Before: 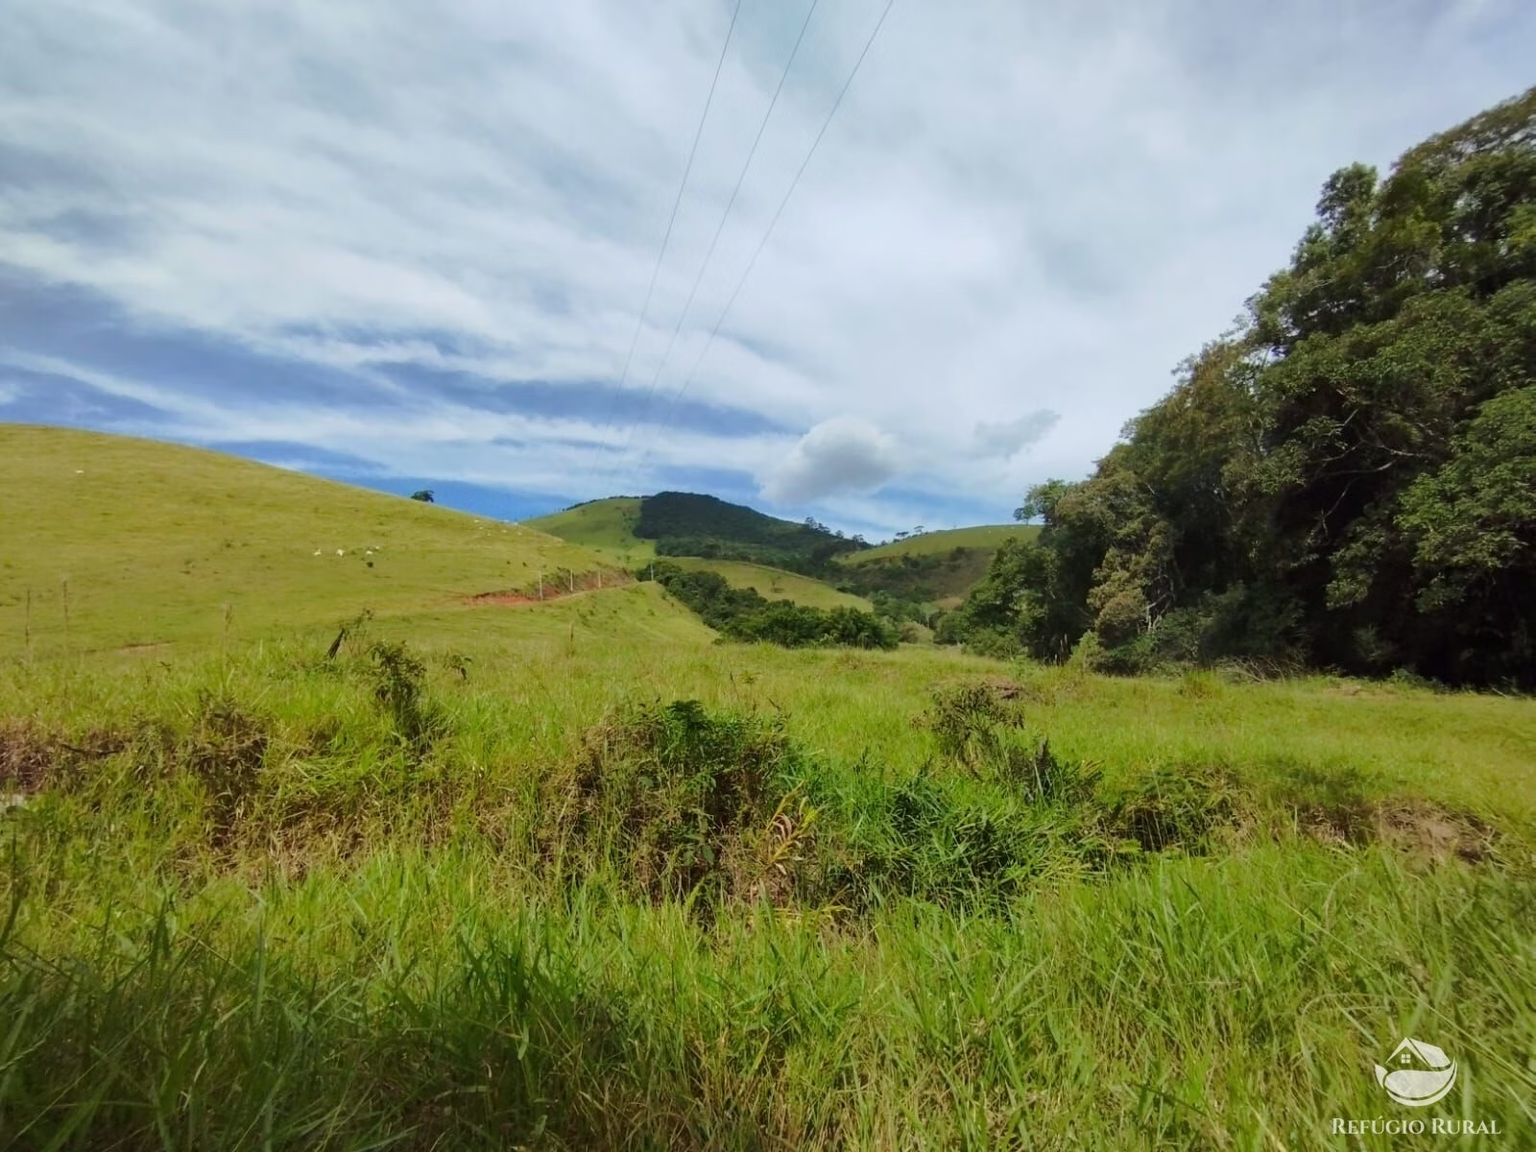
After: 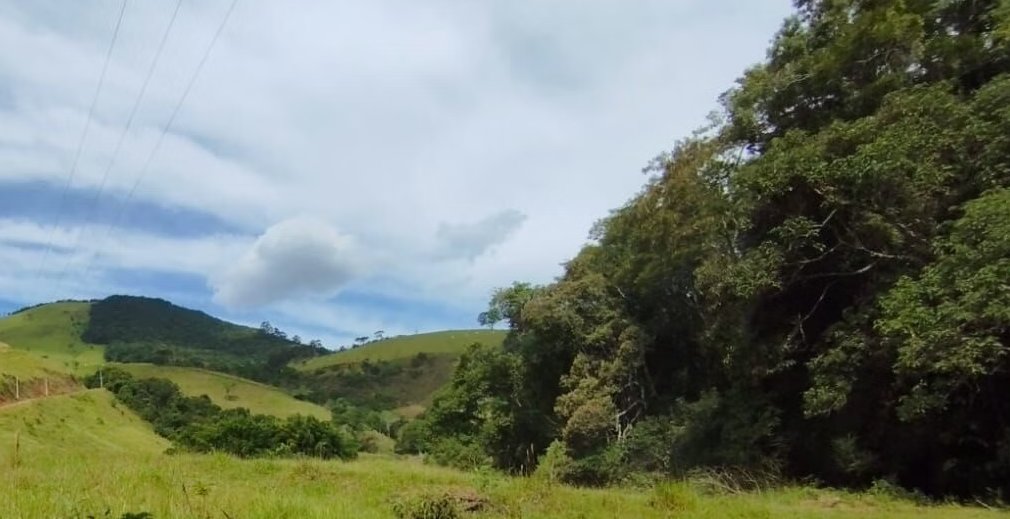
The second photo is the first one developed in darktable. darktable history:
crop: left 36.167%, top 18.117%, right 0.704%, bottom 38.558%
